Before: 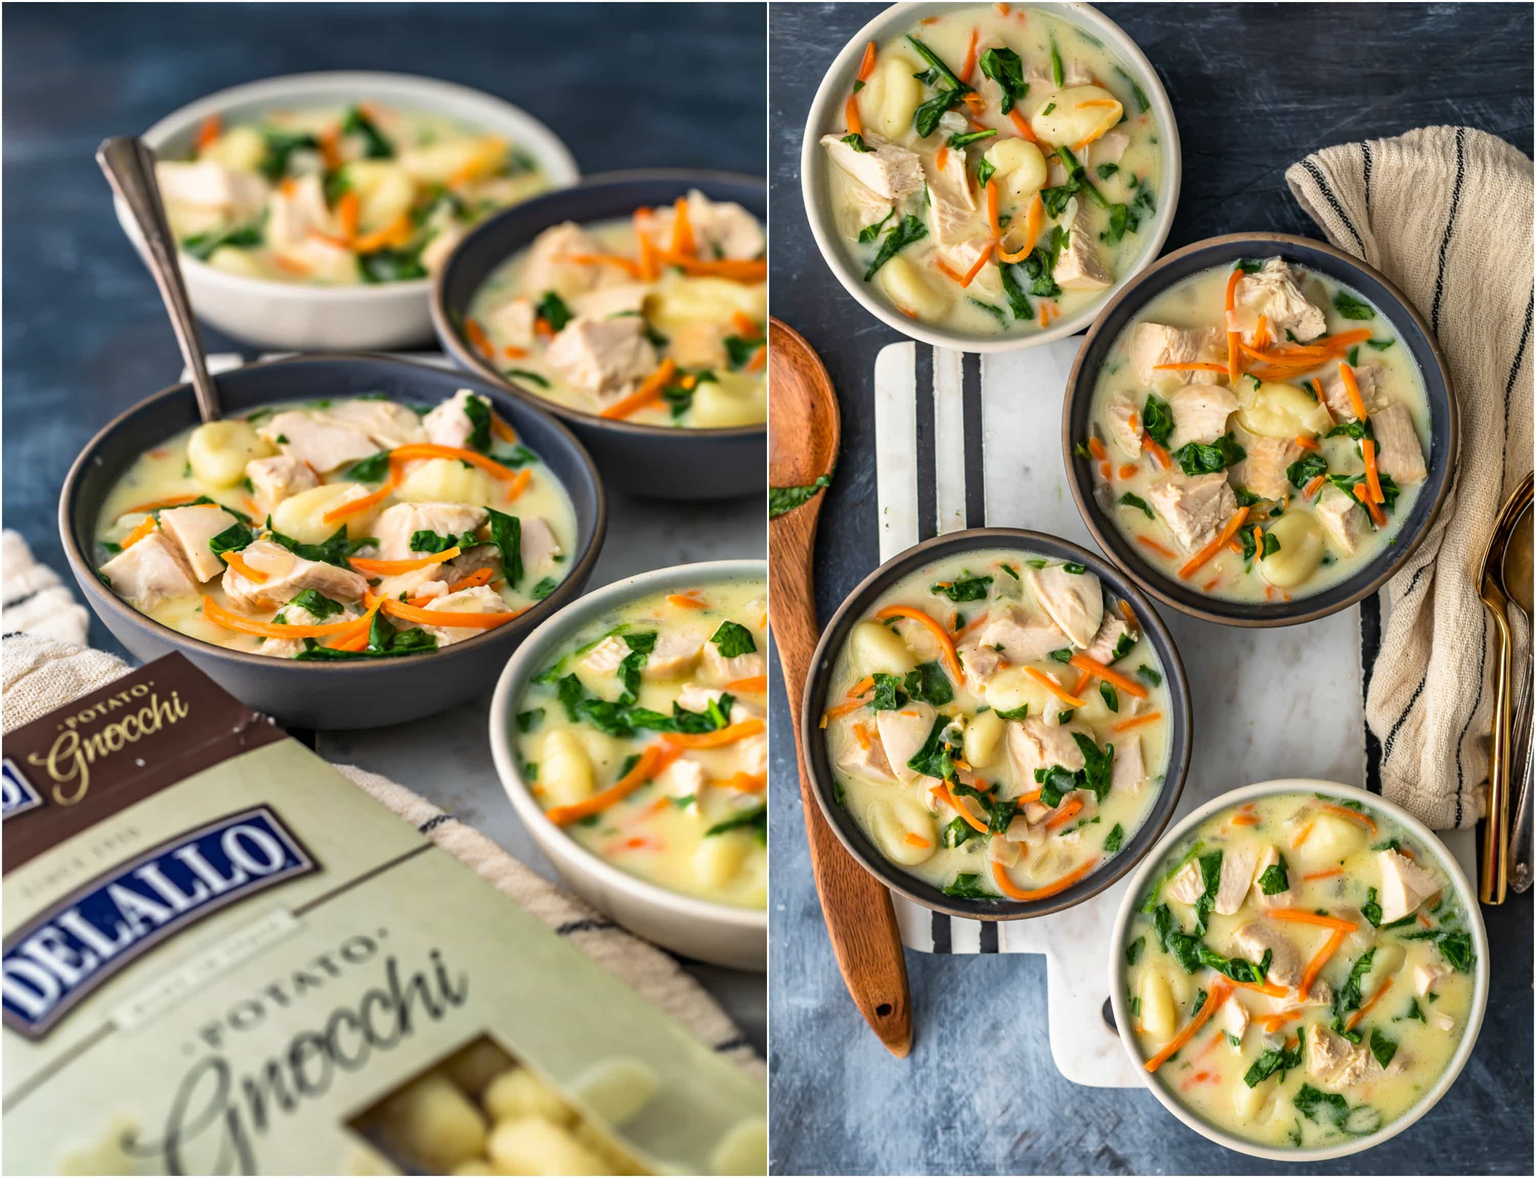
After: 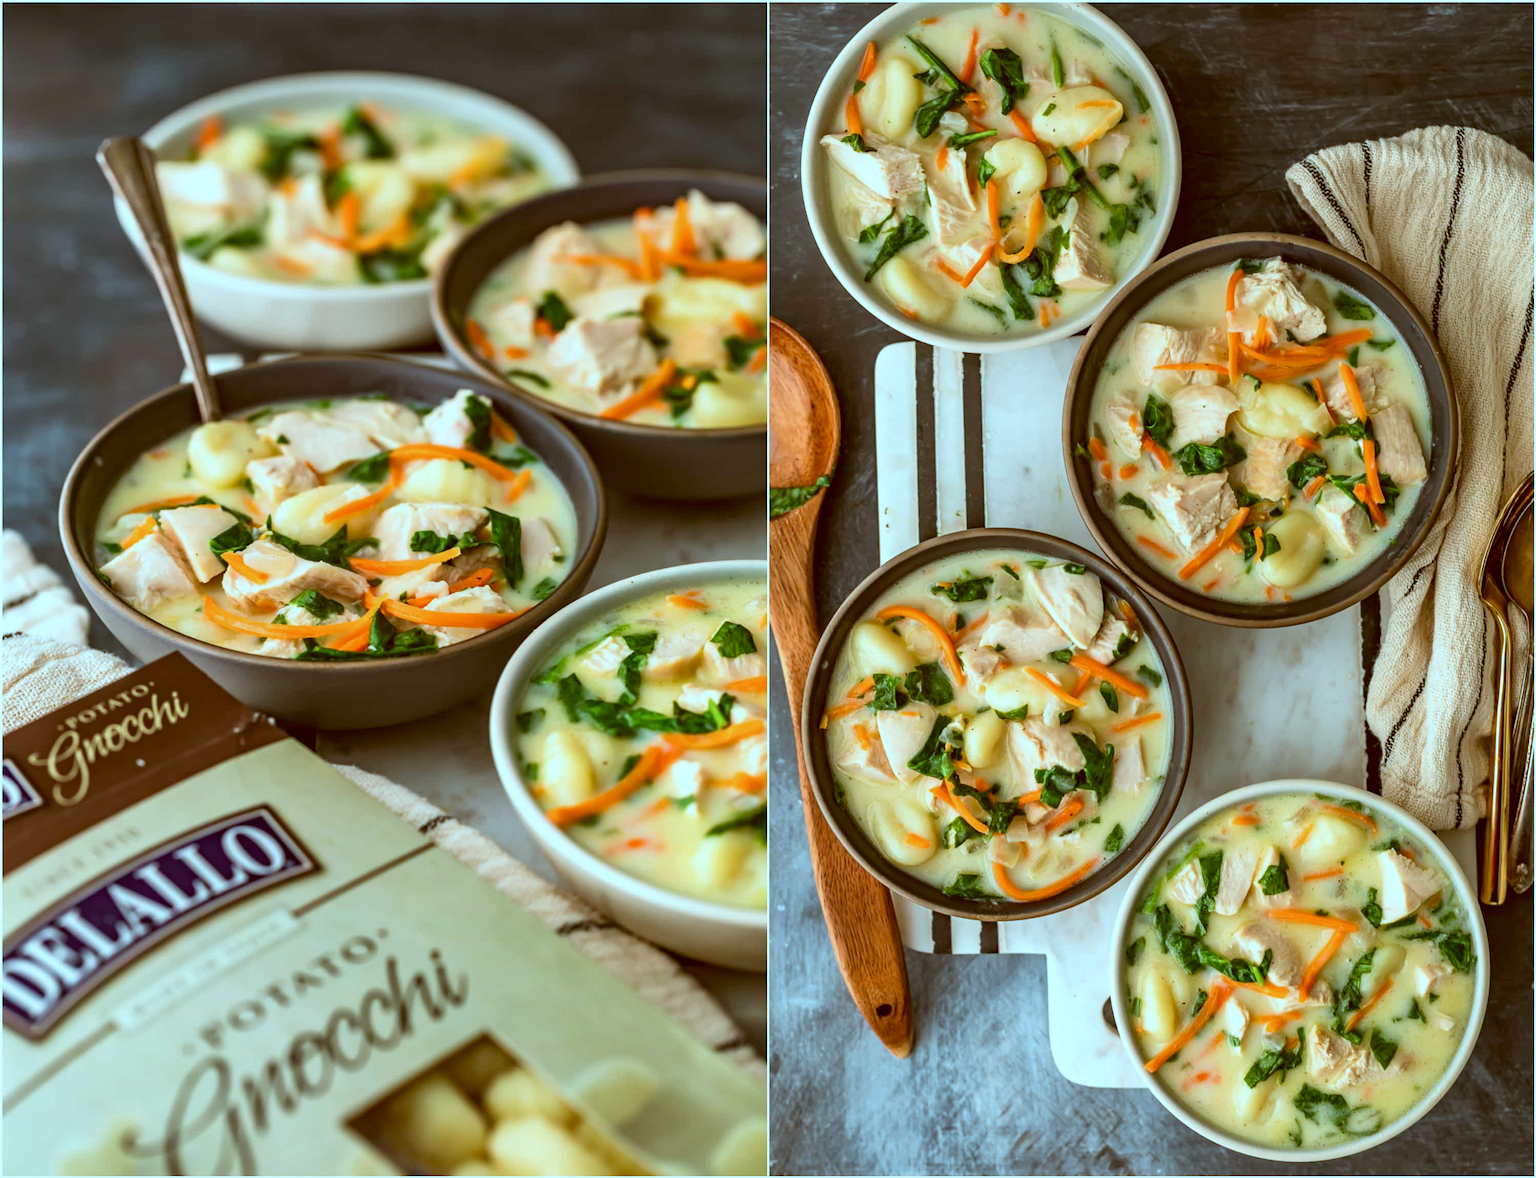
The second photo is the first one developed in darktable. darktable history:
color correction: highlights a* -14.75, highlights b* -16.15, shadows a* 10.84, shadows b* 29.18
